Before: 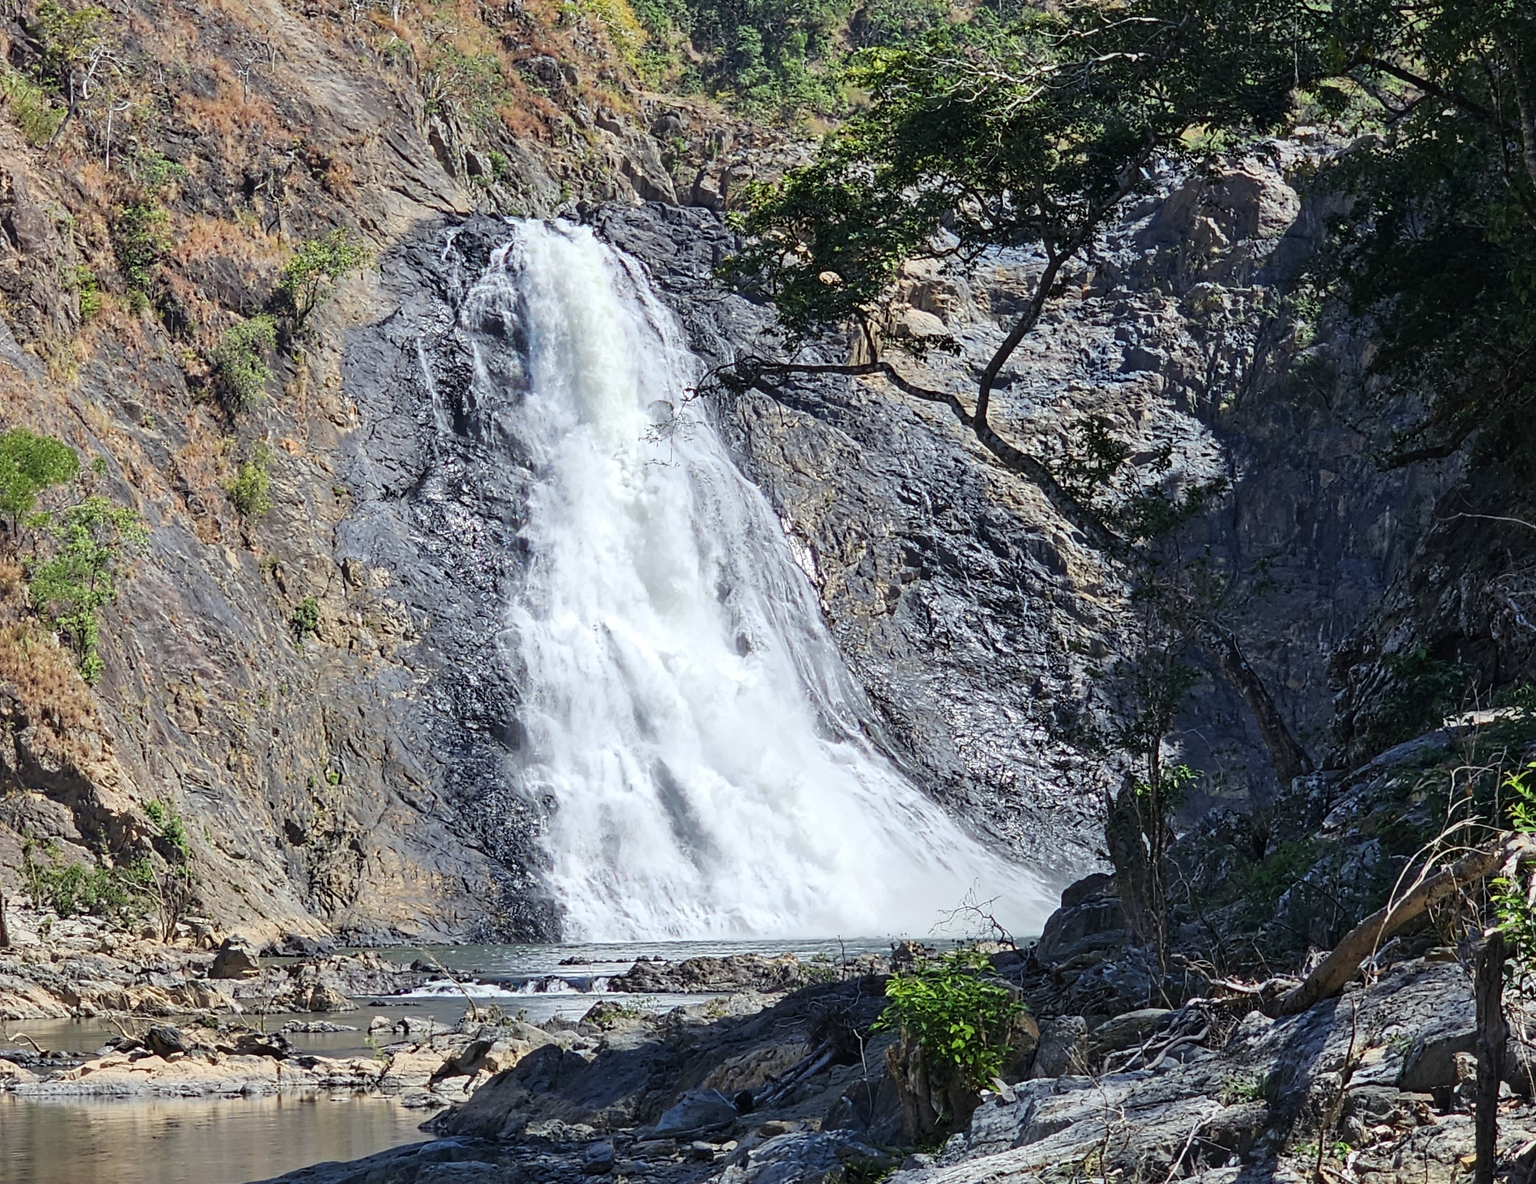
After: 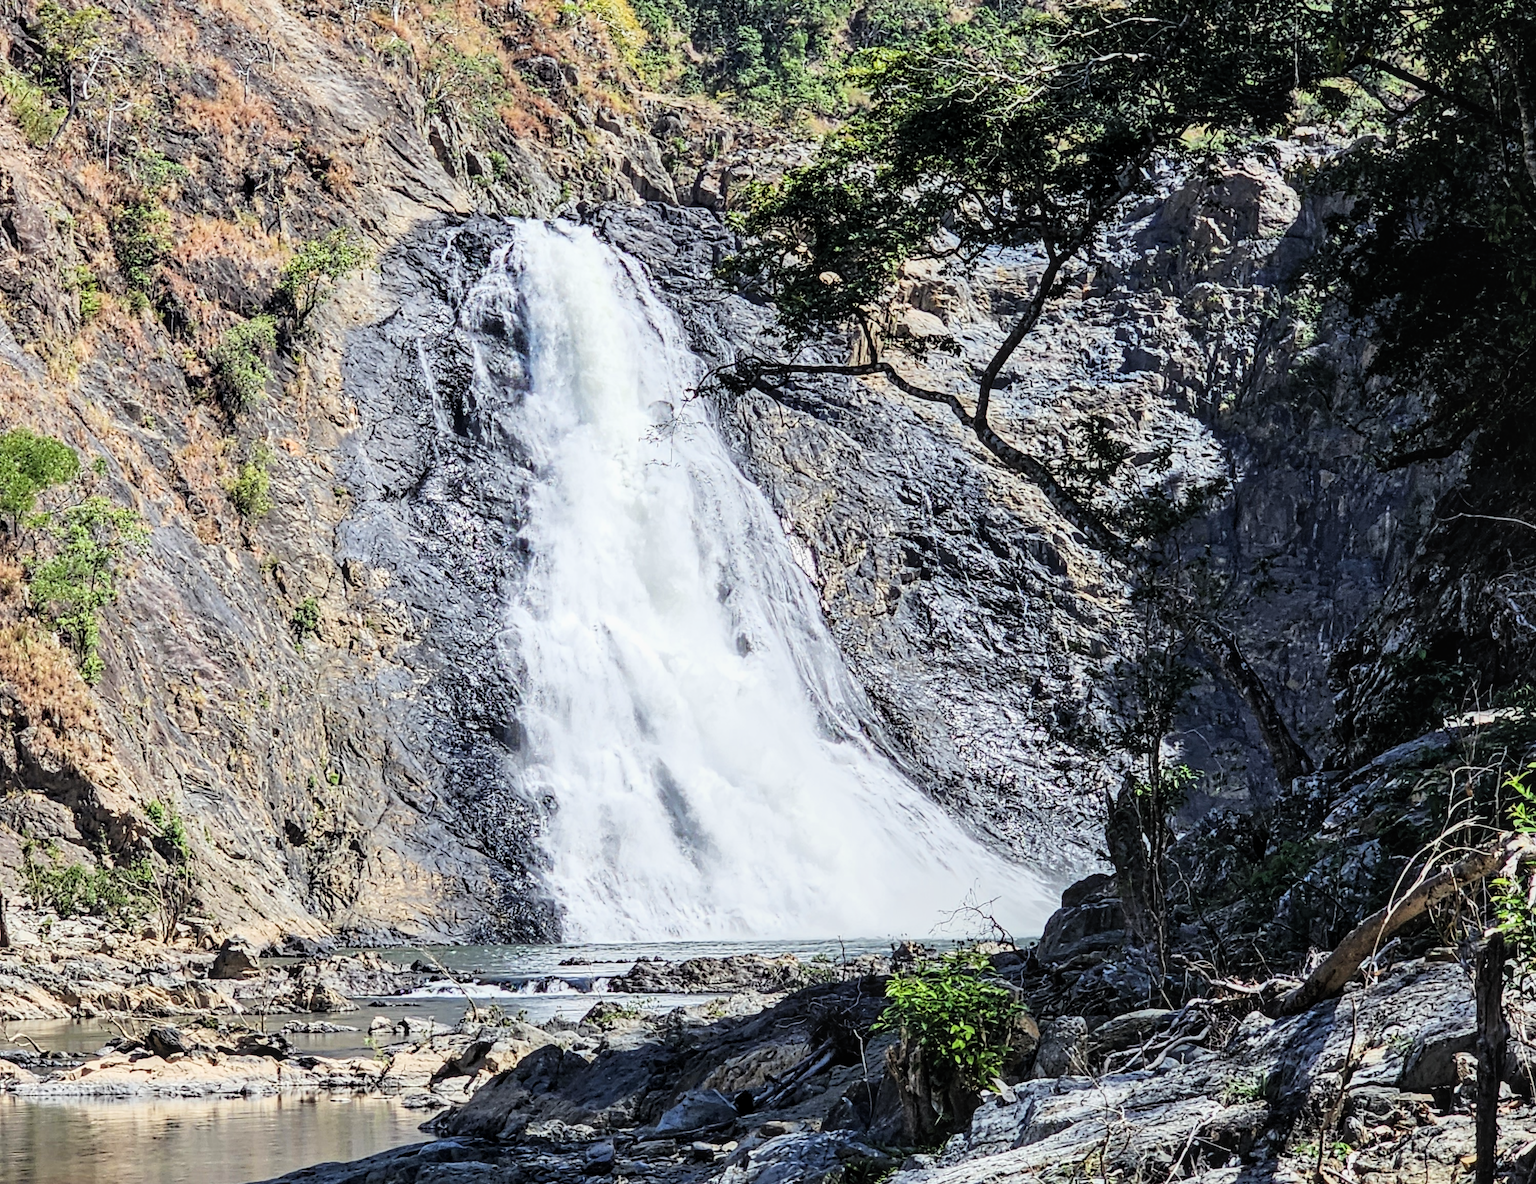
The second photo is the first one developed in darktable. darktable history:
local contrast: on, module defaults
filmic rgb: middle gray luminance 12.89%, black relative exposure -10.18 EV, white relative exposure 3.47 EV, target black luminance 0%, hardness 5.69, latitude 44.82%, contrast 1.227, highlights saturation mix 6.05%, shadows ↔ highlights balance 26.44%, iterations of high-quality reconstruction 0
exposure: black level correction 0, exposure 0.499 EV, compensate highlight preservation false
